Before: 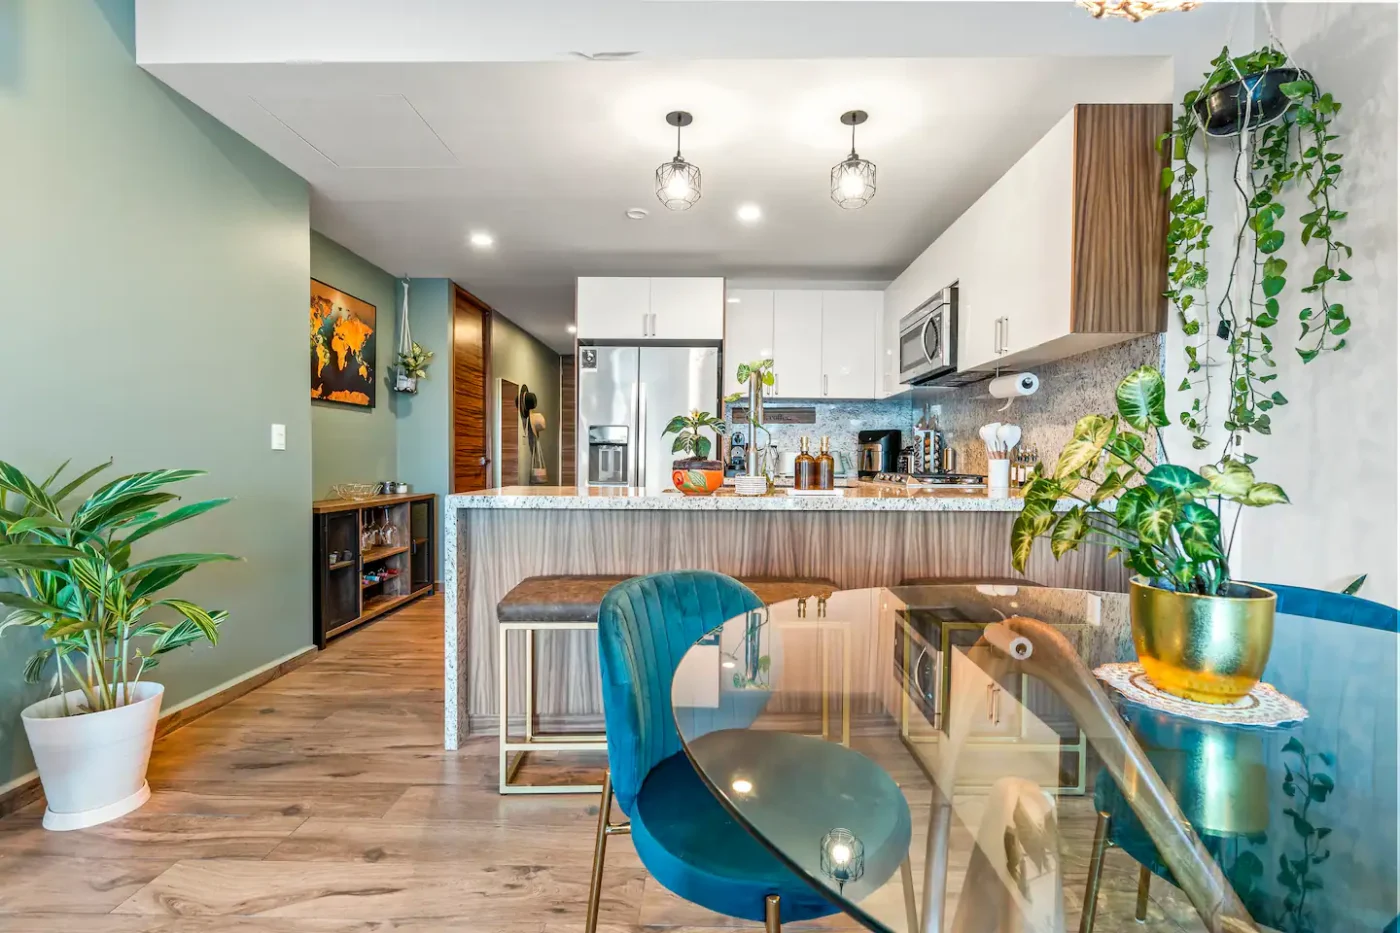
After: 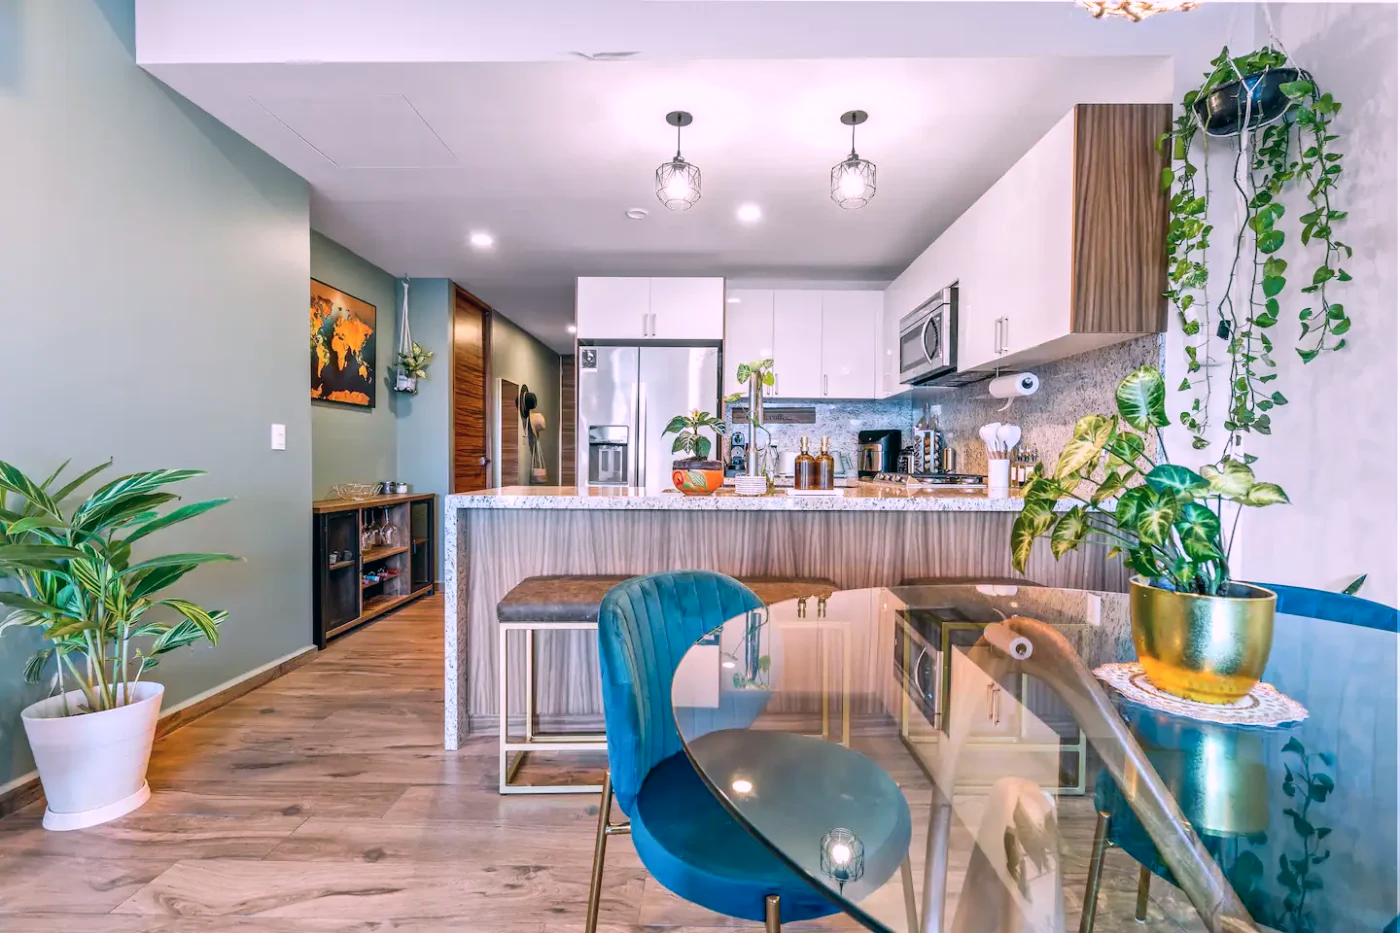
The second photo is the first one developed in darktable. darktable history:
color correction: highlights a* 5.38, highlights b* 5.3, shadows a* -4.26, shadows b* -5.11
color calibration: illuminant custom, x 0.363, y 0.385, temperature 4528.03 K
